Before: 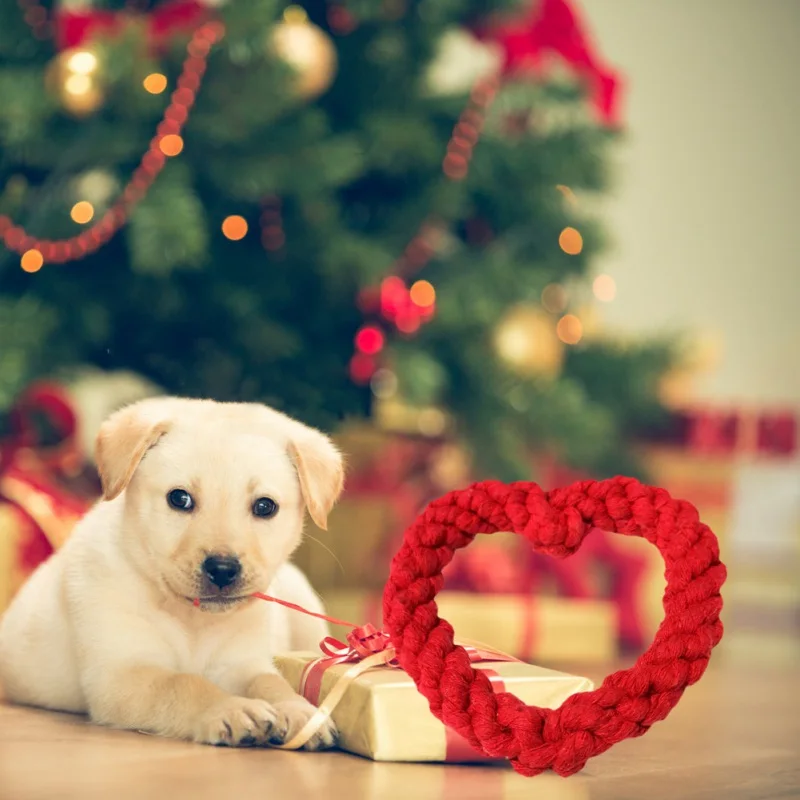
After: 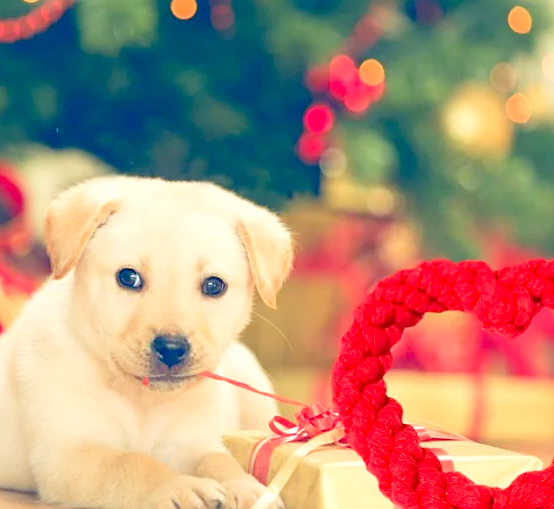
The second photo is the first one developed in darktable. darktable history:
levels: levels [0, 0.397, 0.955]
sharpen: amount 0.2
crop: left 6.488%, top 27.668%, right 24.183%, bottom 8.656%
